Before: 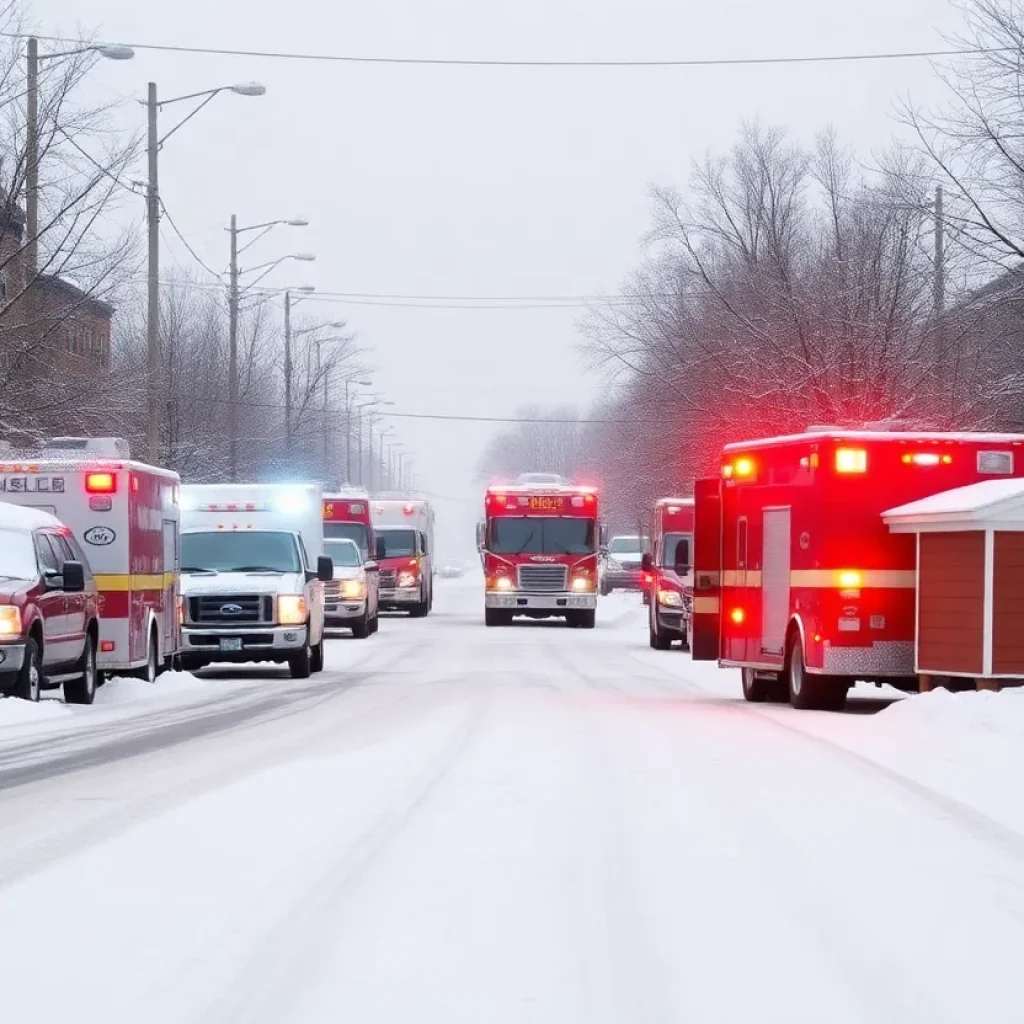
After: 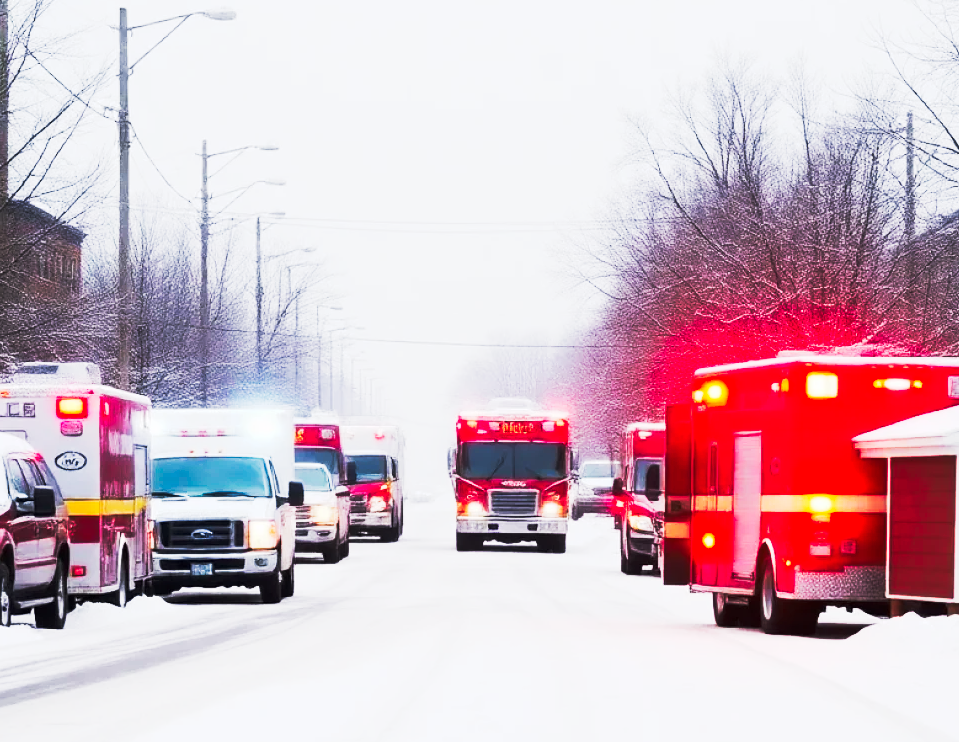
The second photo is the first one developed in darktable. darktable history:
tone curve: curves: ch0 [(0, 0) (0.427, 0.375) (0.616, 0.801) (1, 1)], preserve colors none
crop: left 2.865%, top 7.339%, right 3.403%, bottom 20.163%
